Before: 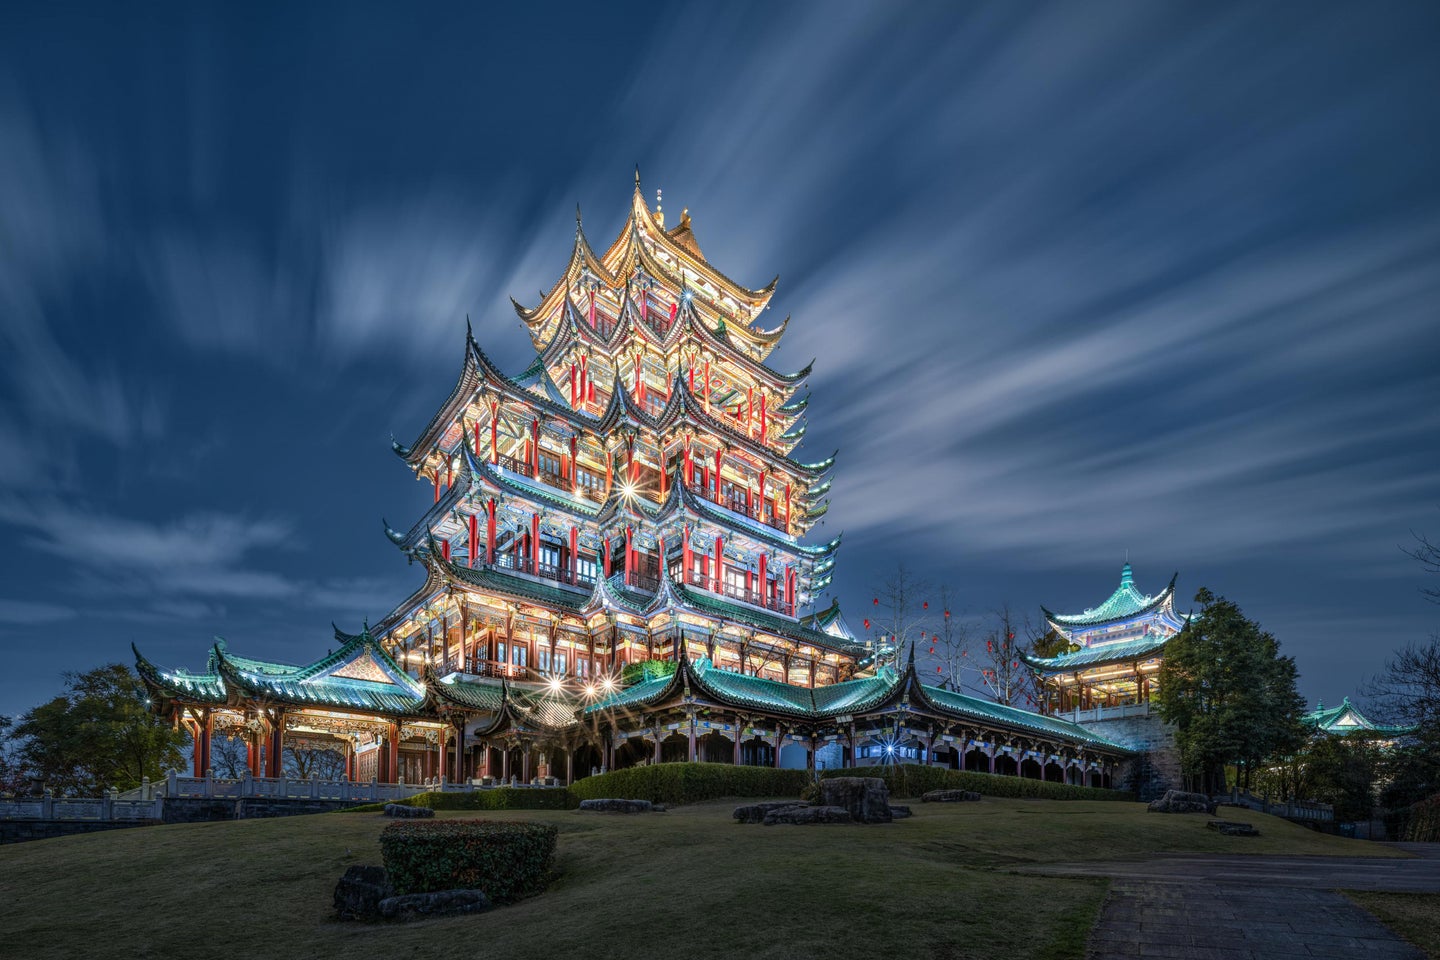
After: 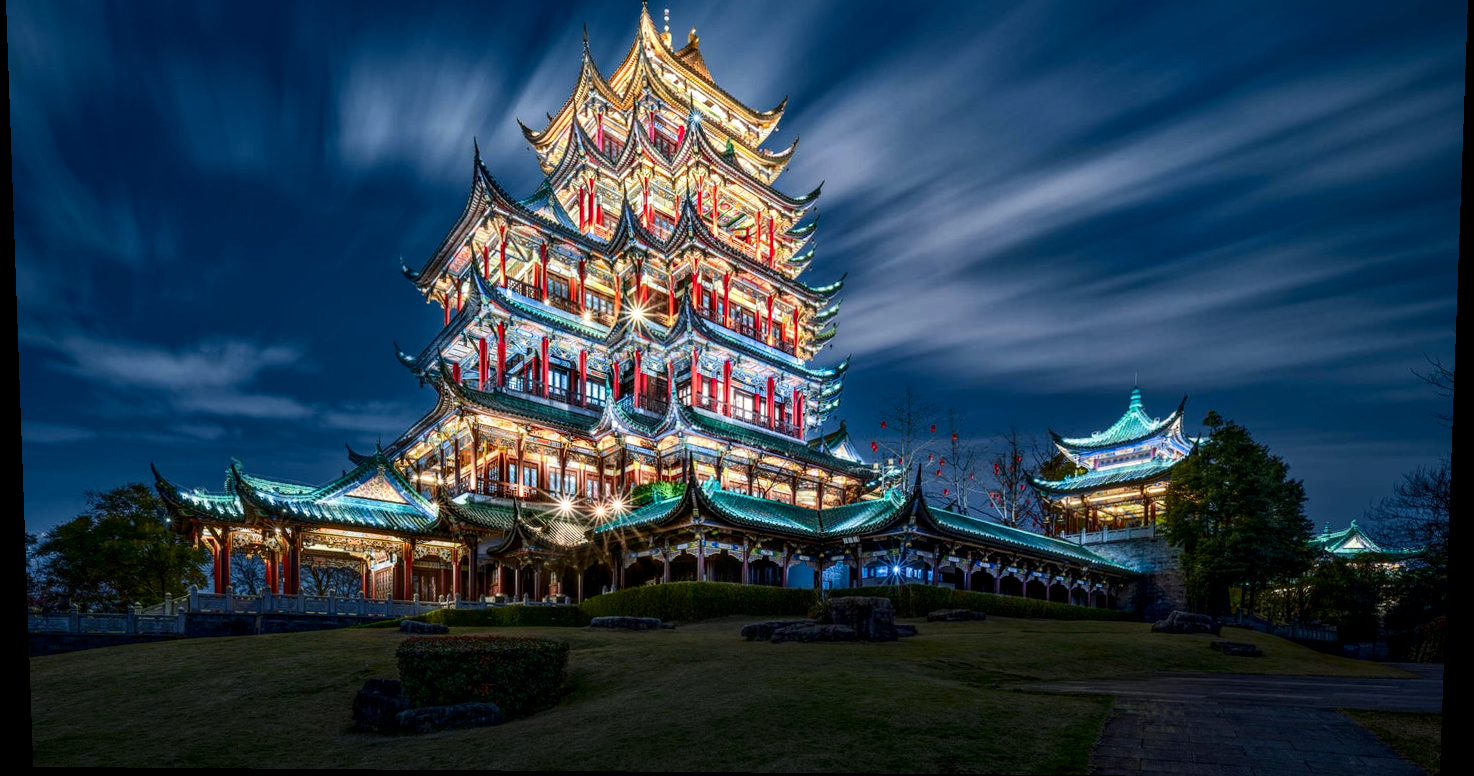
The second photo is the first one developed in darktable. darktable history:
crop and rotate: top 19.998%
contrast brightness saturation: contrast 0.19, brightness -0.11, saturation 0.21
rotate and perspective: lens shift (vertical) 0.048, lens shift (horizontal) -0.024, automatic cropping off
local contrast: on, module defaults
